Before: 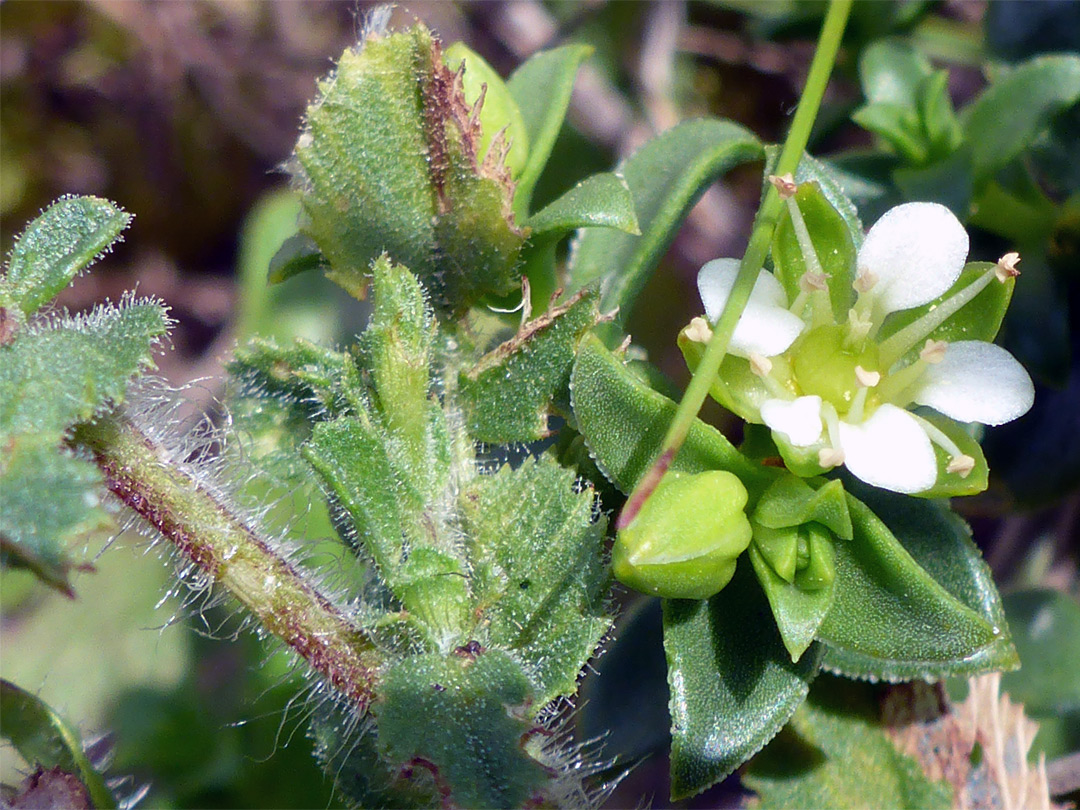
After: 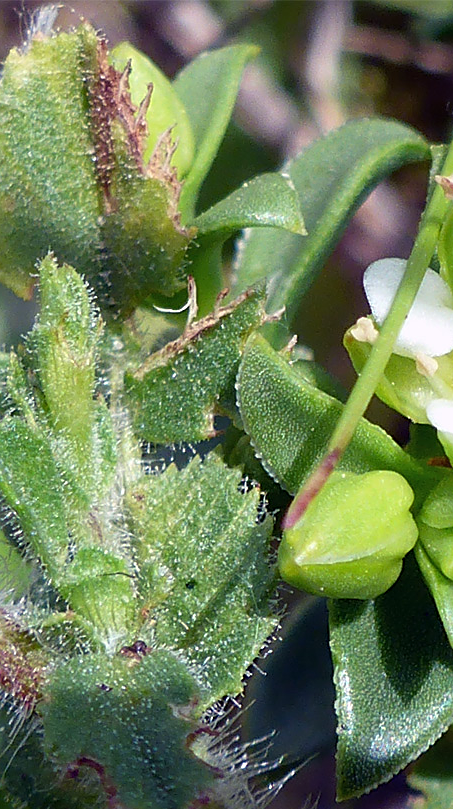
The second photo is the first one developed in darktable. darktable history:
sharpen: on, module defaults
crop: left 30.956%, right 27.063%
